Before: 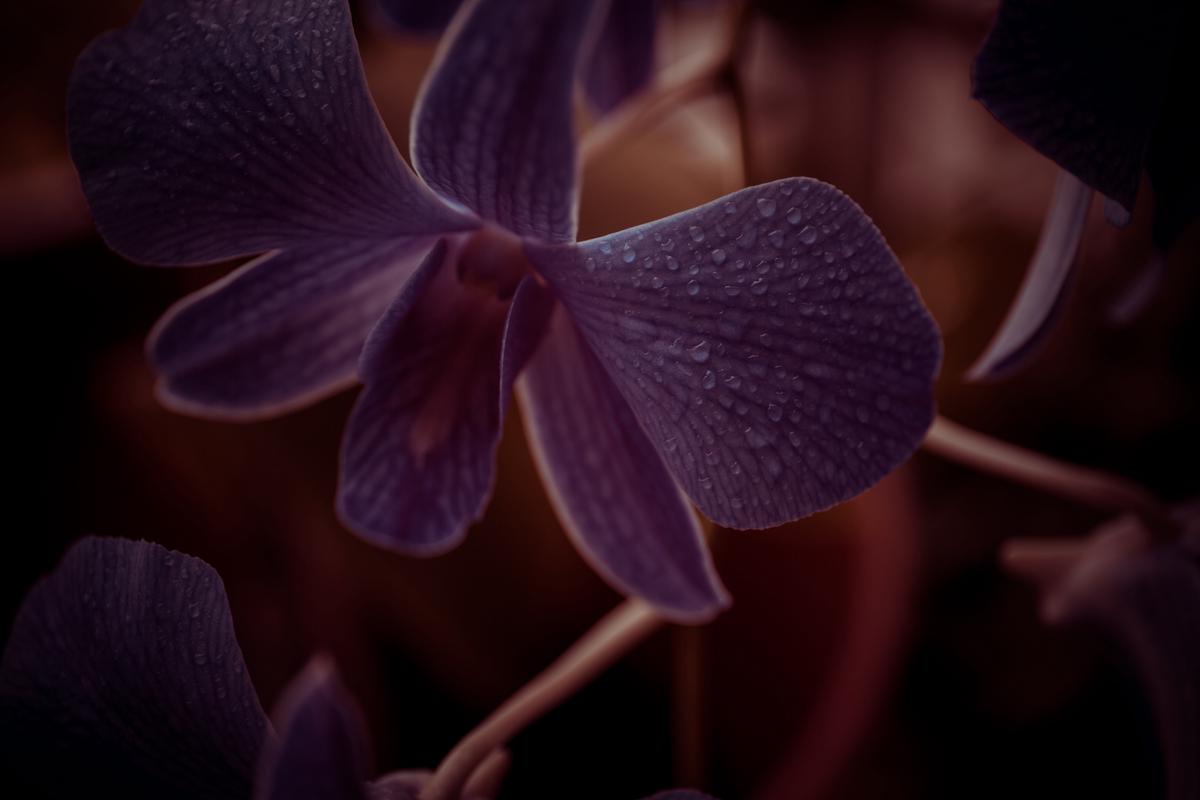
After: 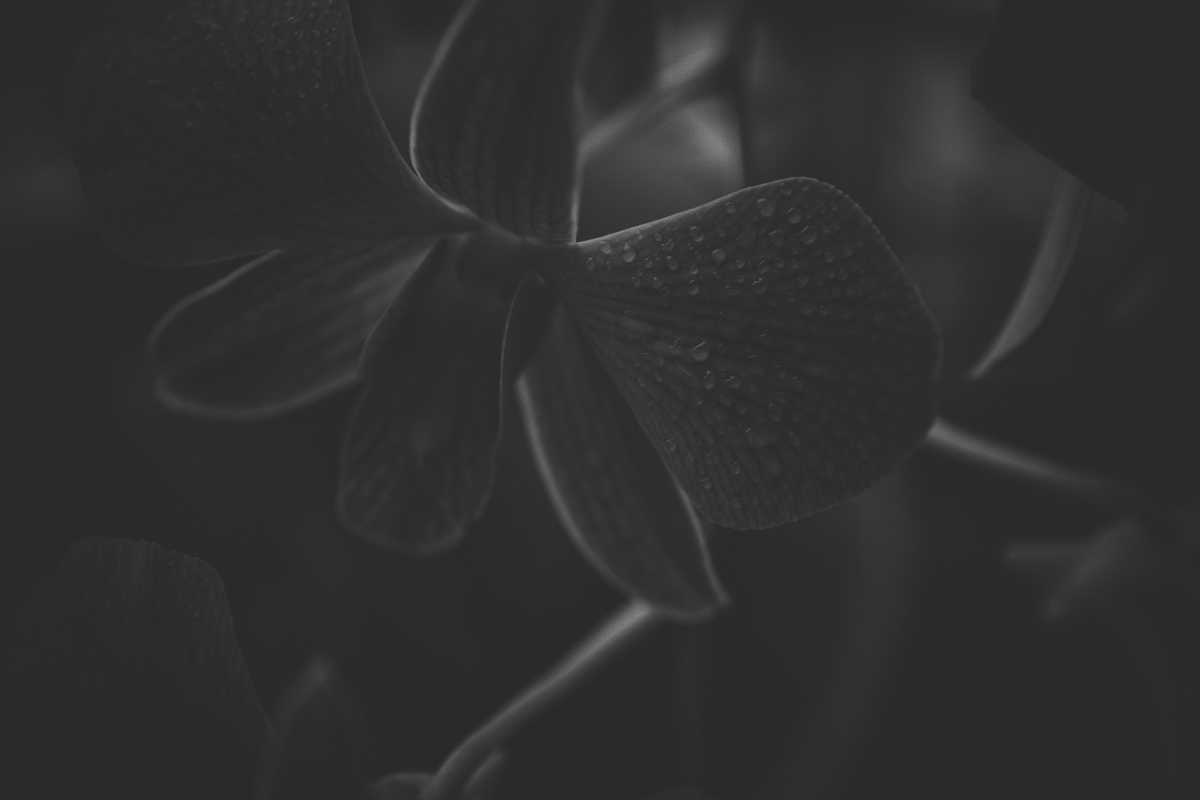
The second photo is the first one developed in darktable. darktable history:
rgb curve: curves: ch0 [(0, 0.186) (0.314, 0.284) (0.576, 0.466) (0.805, 0.691) (0.936, 0.886)]; ch1 [(0, 0.186) (0.314, 0.284) (0.581, 0.534) (0.771, 0.746) (0.936, 0.958)]; ch2 [(0, 0.216) (0.275, 0.39) (1, 1)], mode RGB, independent channels, compensate middle gray true, preserve colors none
monochrome: a 26.22, b 42.67, size 0.8
white balance: emerald 1
exposure: exposure 0.507 EV, compensate highlight preservation false
